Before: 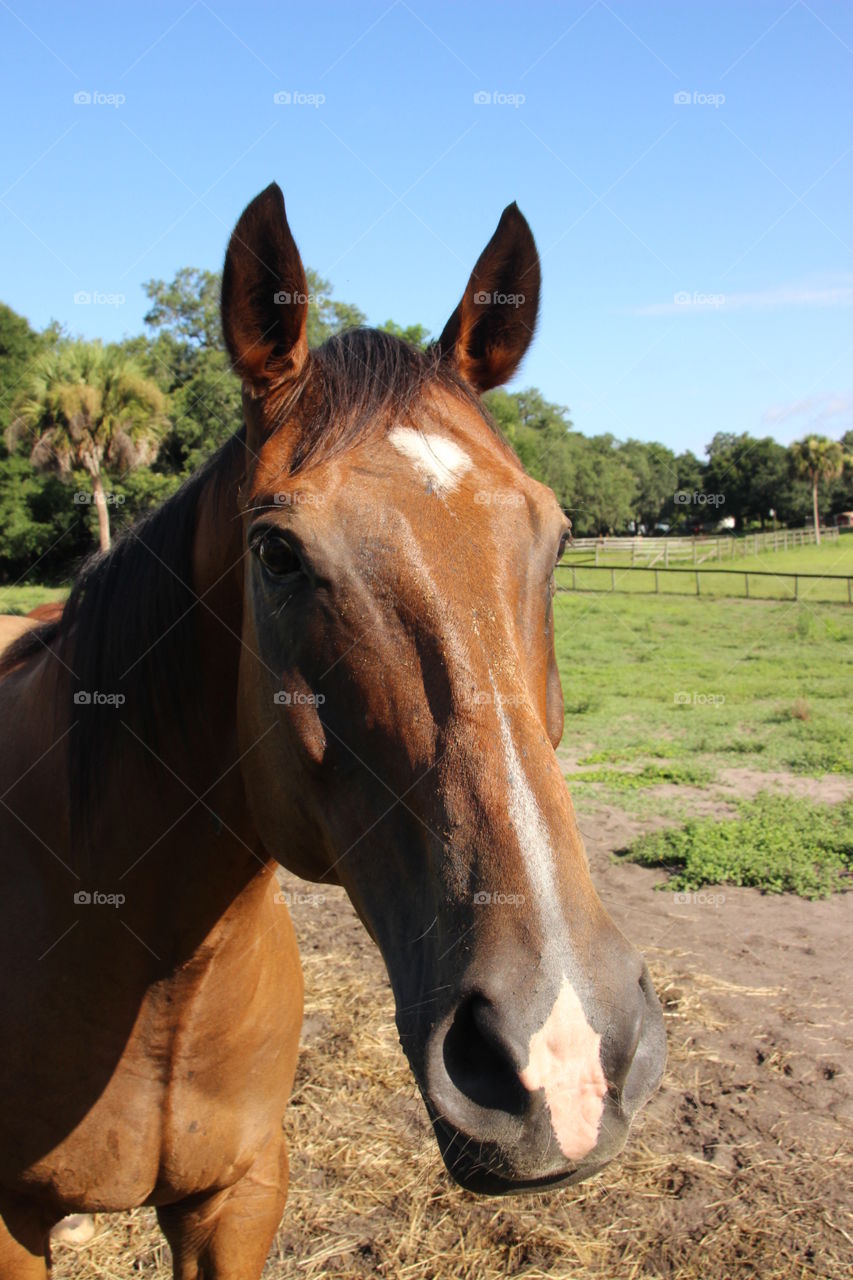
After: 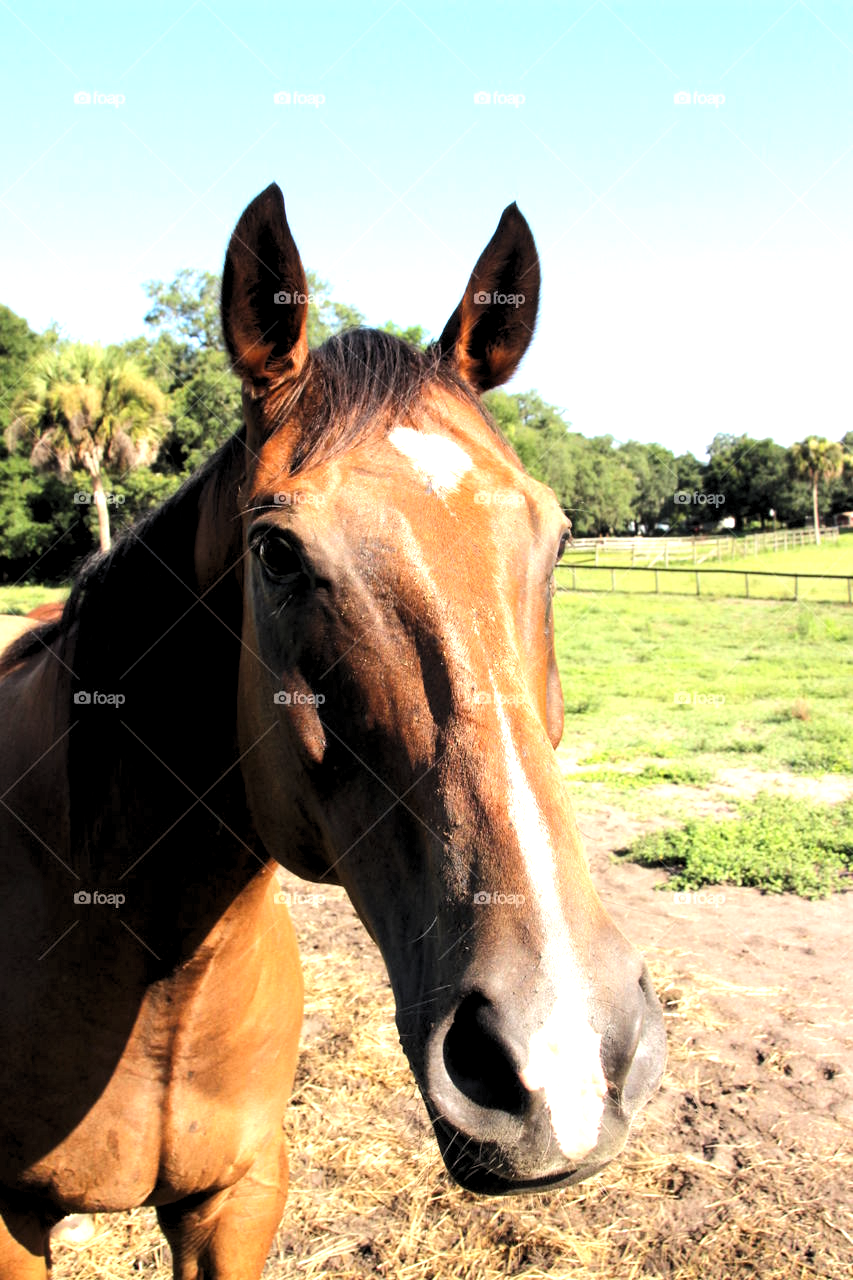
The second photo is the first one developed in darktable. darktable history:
tone equalizer: -8 EV -0.389 EV, -7 EV -0.403 EV, -6 EV -0.329 EV, -5 EV -0.198 EV, -3 EV 0.241 EV, -2 EV 0.318 EV, -1 EV 0.371 EV, +0 EV 0.398 EV, edges refinement/feathering 500, mask exposure compensation -1.57 EV, preserve details no
levels: levels [0.073, 0.497, 0.972]
exposure: black level correction 0, exposure 0.691 EV, compensate highlight preservation false
